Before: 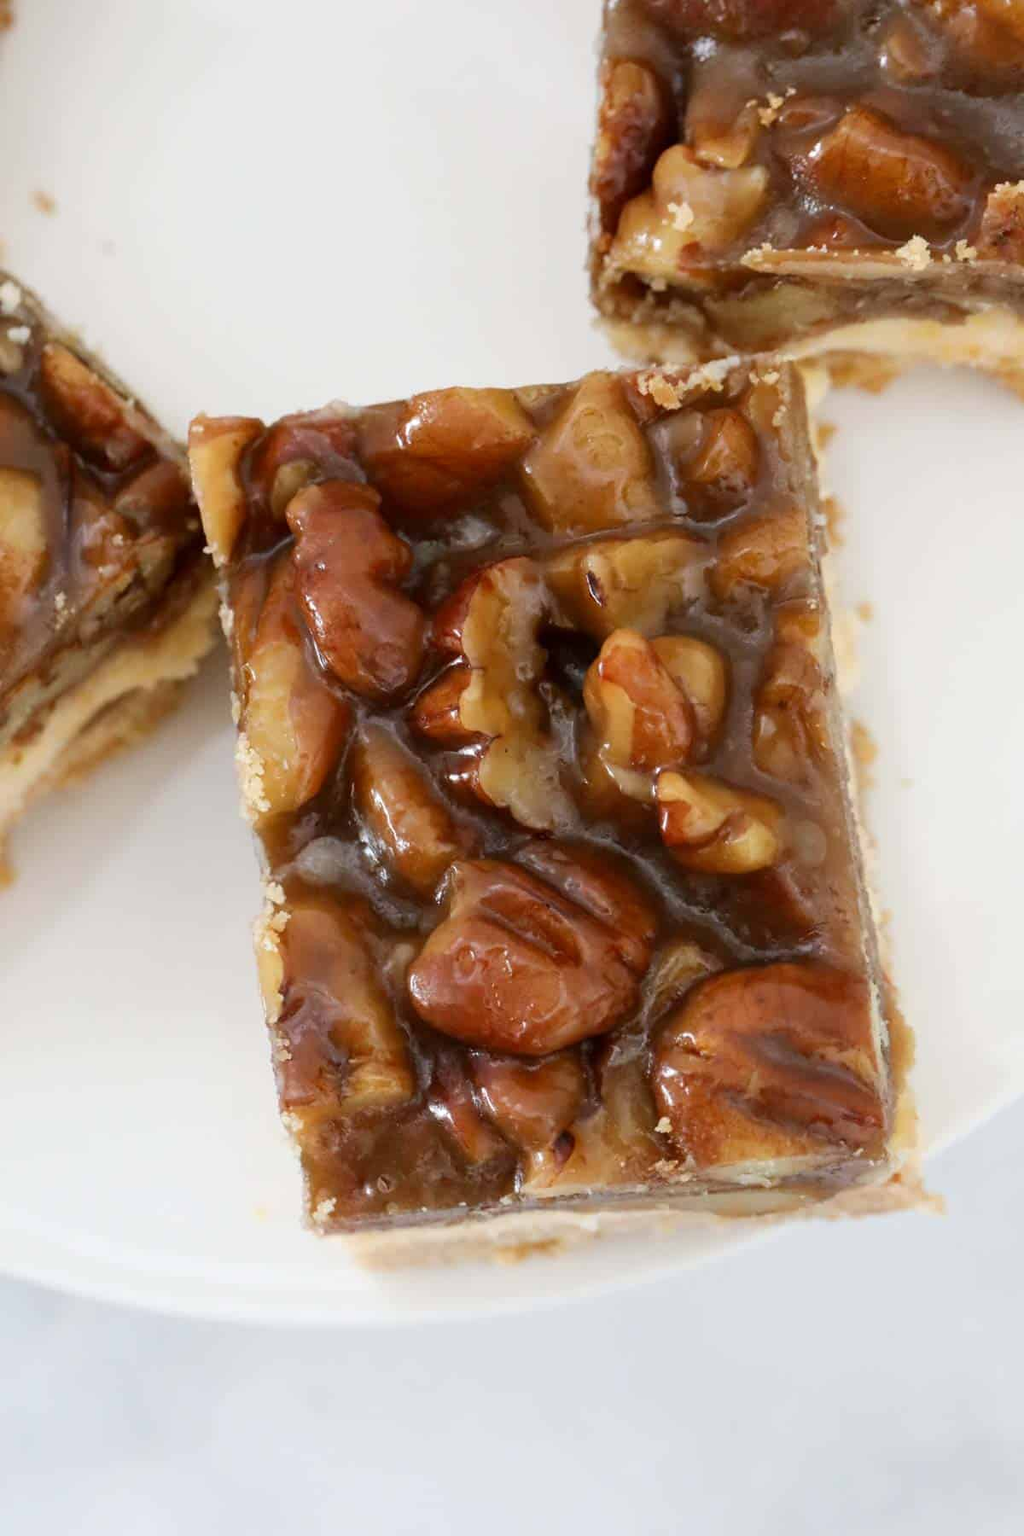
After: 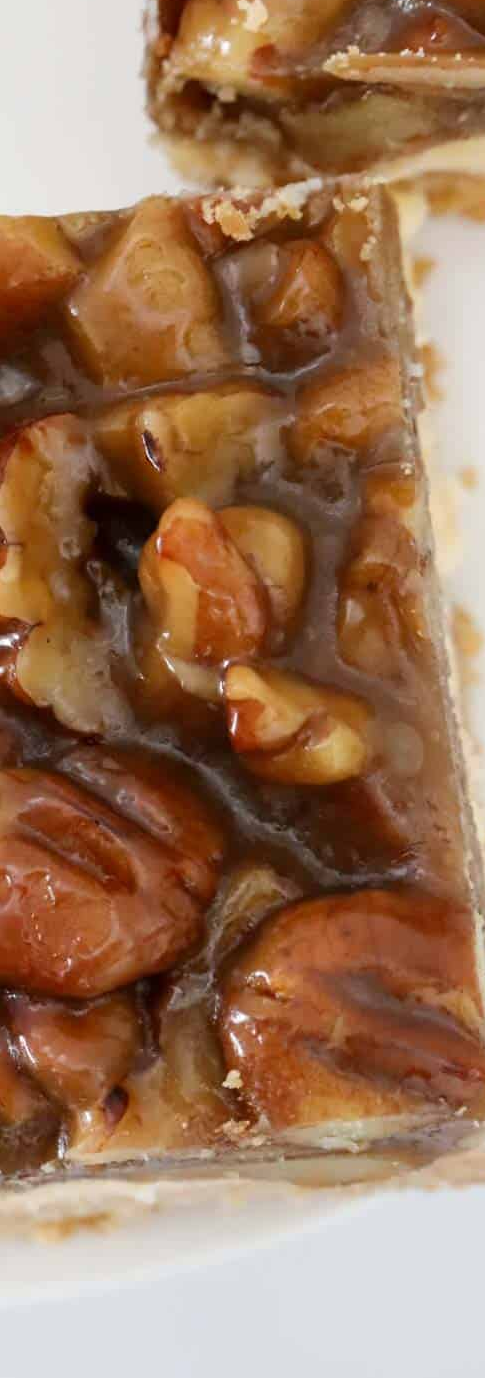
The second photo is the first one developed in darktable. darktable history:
crop: left 45.477%, top 13.3%, right 14.1%, bottom 10.136%
